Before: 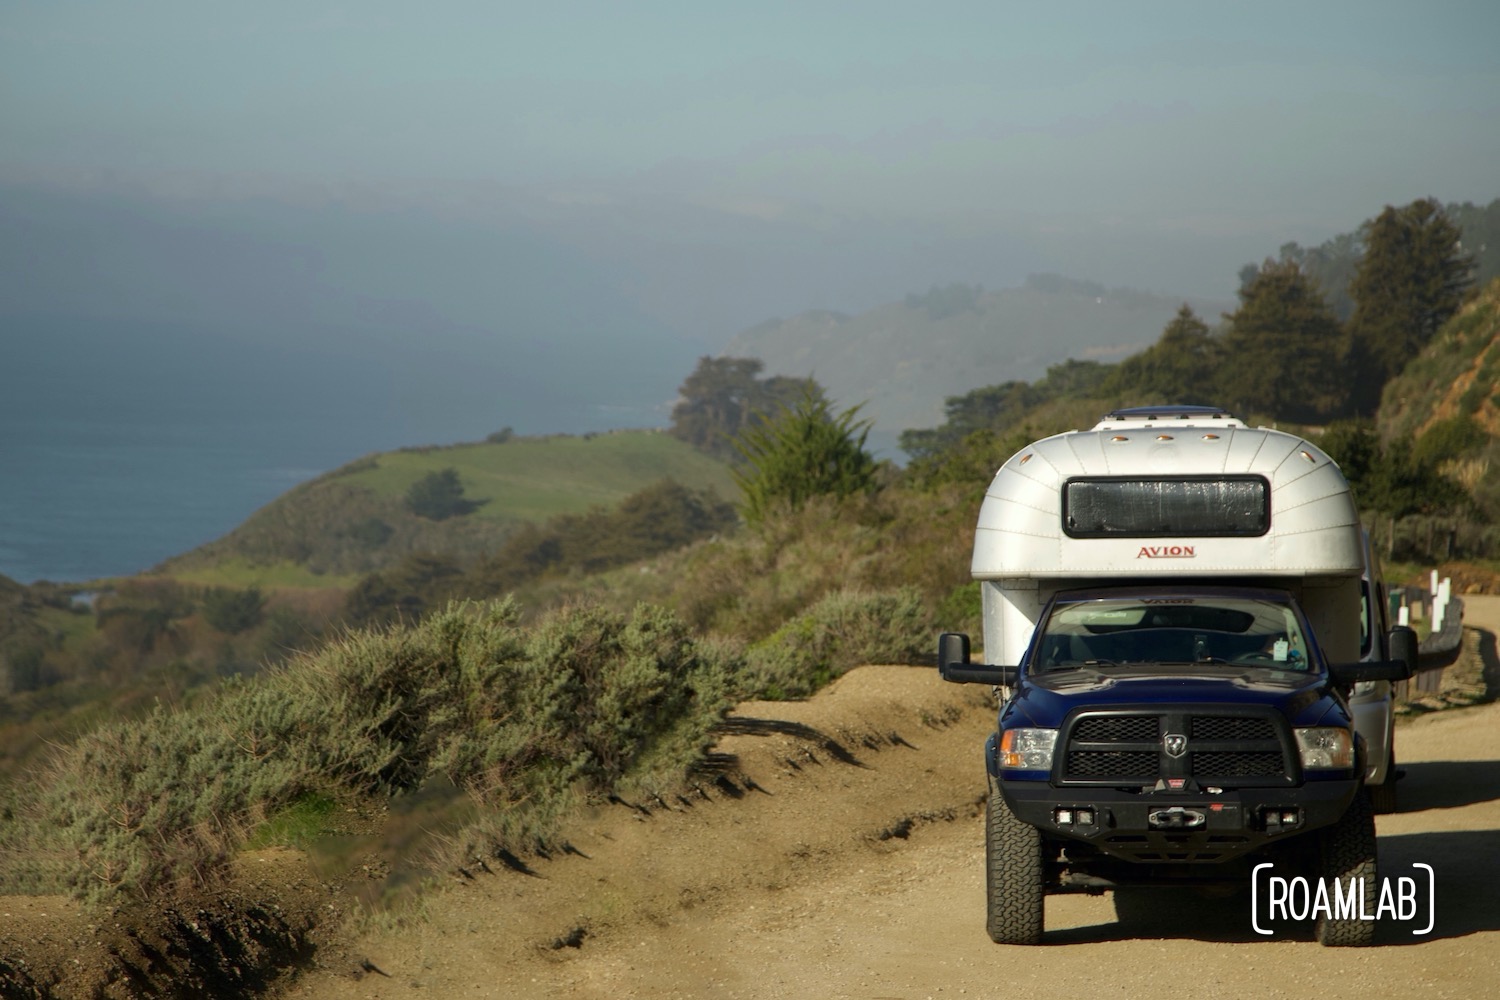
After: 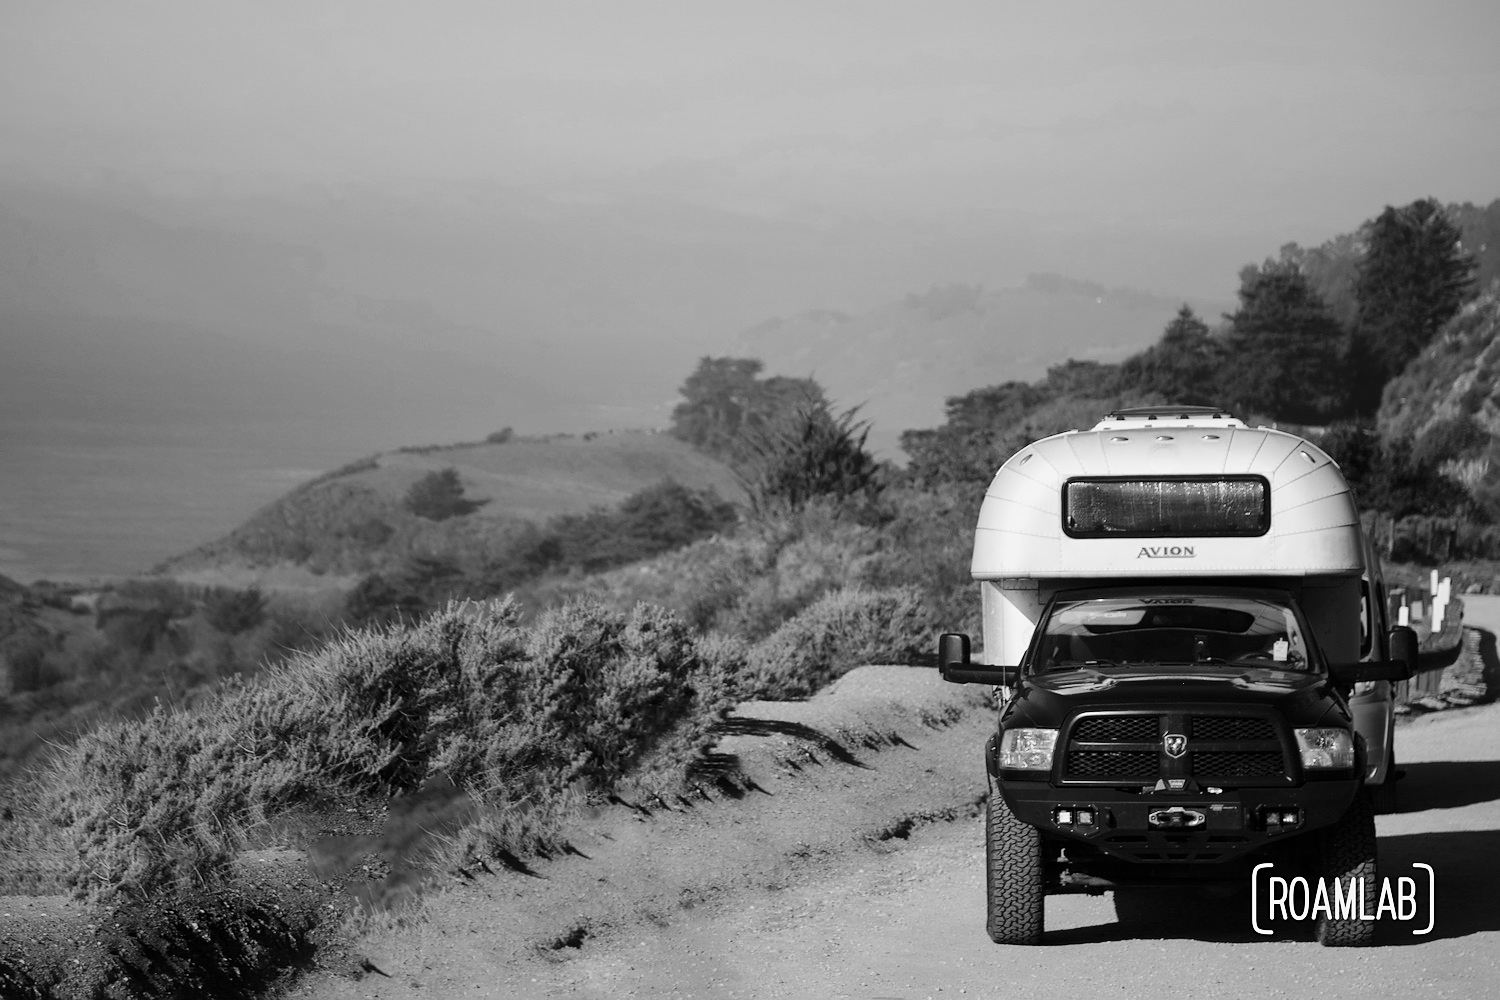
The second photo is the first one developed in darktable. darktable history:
sharpen: radius 0.969, amount 0.604
monochrome: on, module defaults
base curve: curves: ch0 [(0, 0) (0.036, 0.025) (0.121, 0.166) (0.206, 0.329) (0.605, 0.79) (1, 1)], preserve colors none
shadows and highlights: shadows 25, white point adjustment -3, highlights -30
